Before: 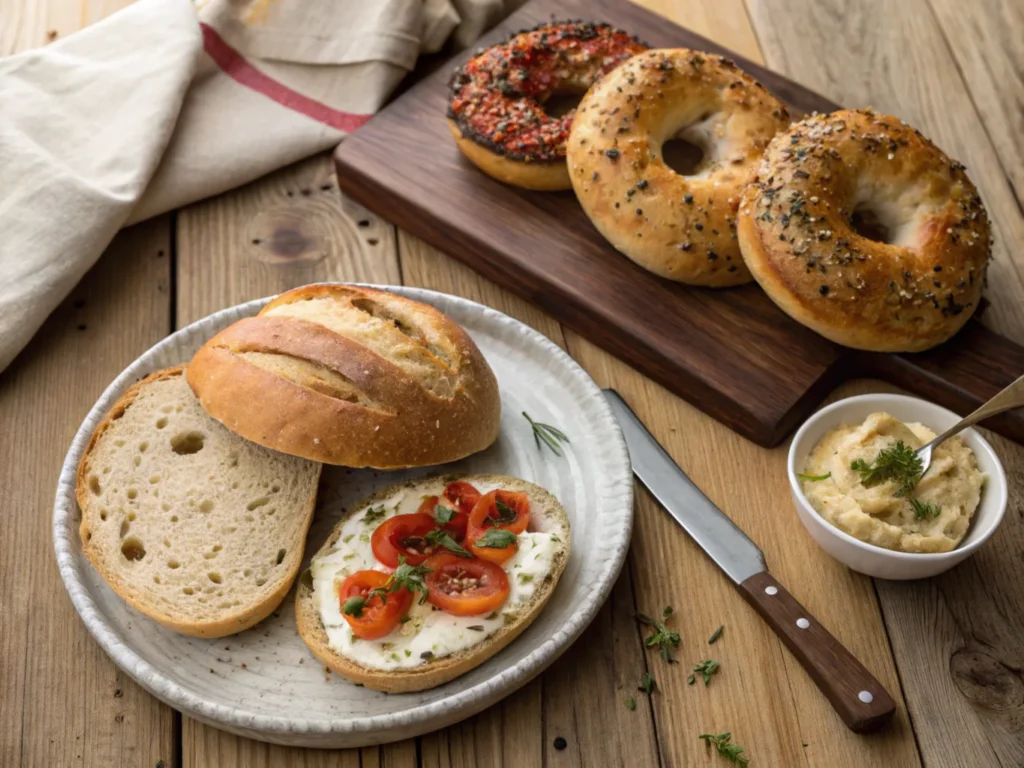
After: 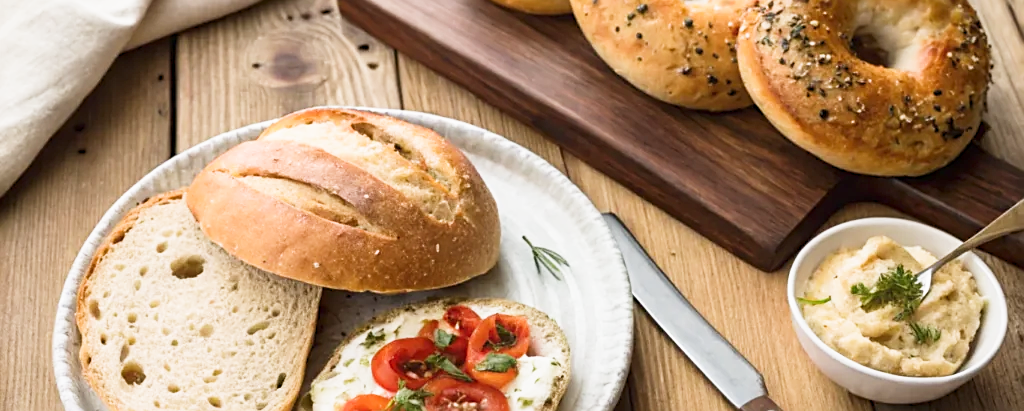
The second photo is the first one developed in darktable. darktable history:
exposure: black level correction 0, exposure 1 EV, compensate exposure bias true, compensate highlight preservation false
sigmoid: contrast 1.22, skew 0.65
crop and rotate: top 23.043%, bottom 23.437%
sharpen: on, module defaults
local contrast: mode bilateral grid, contrast 100, coarseness 100, detail 108%, midtone range 0.2
